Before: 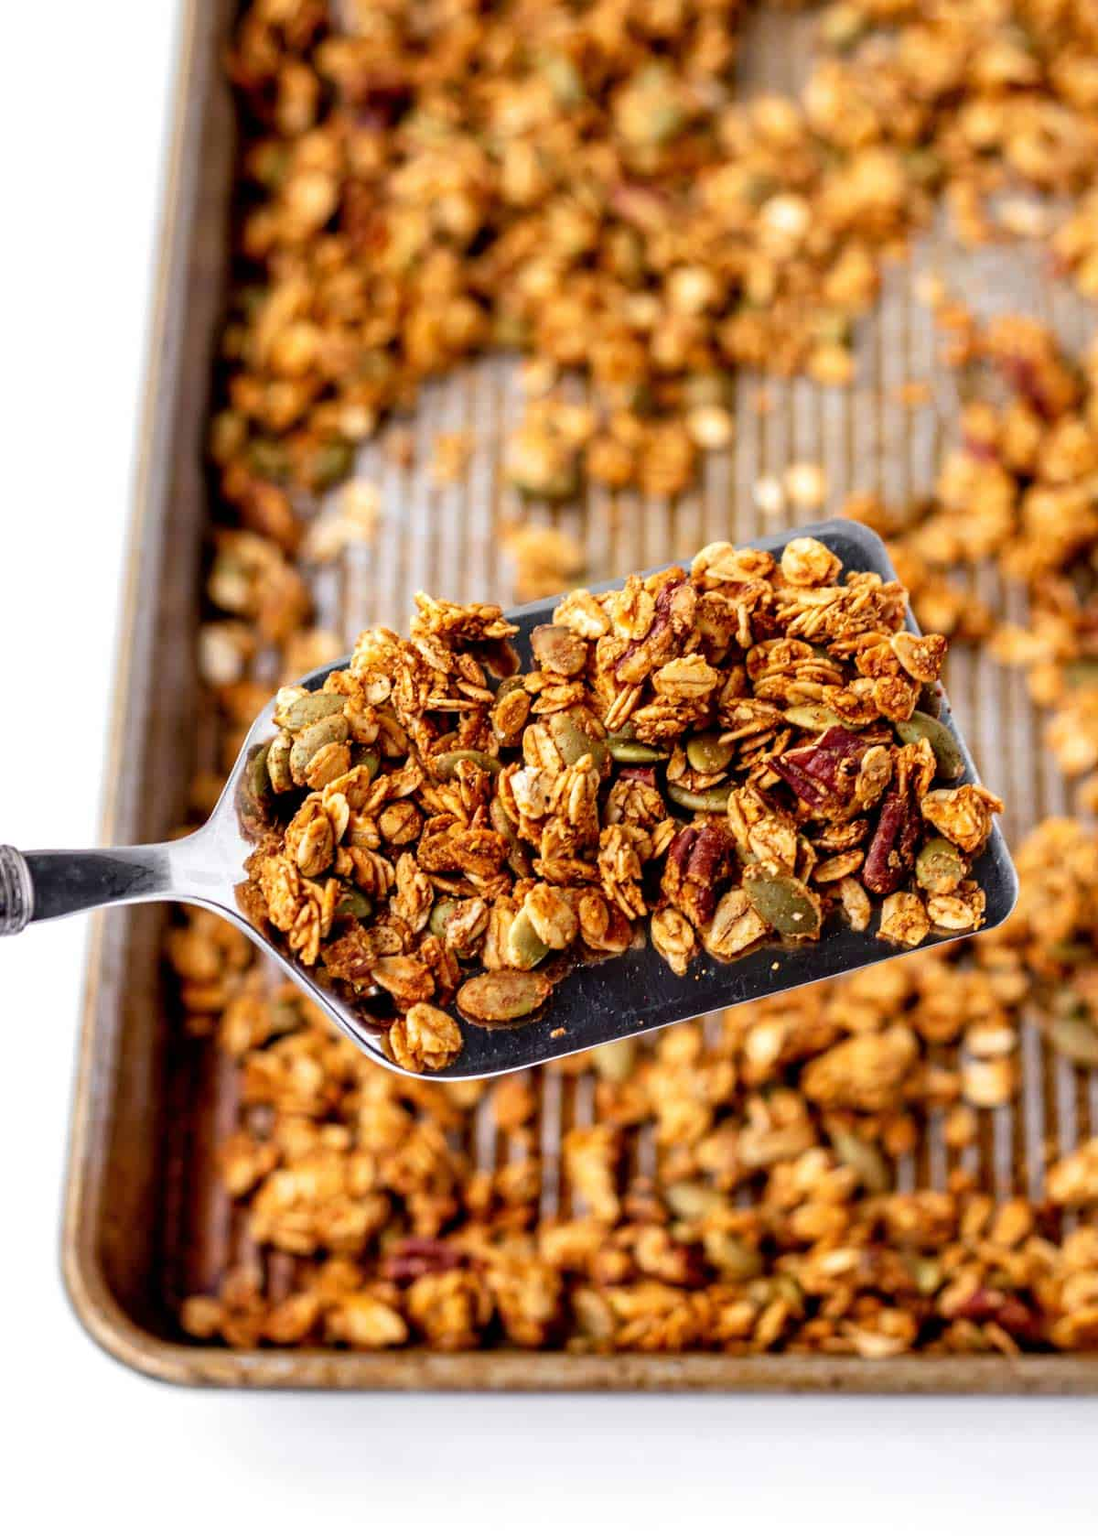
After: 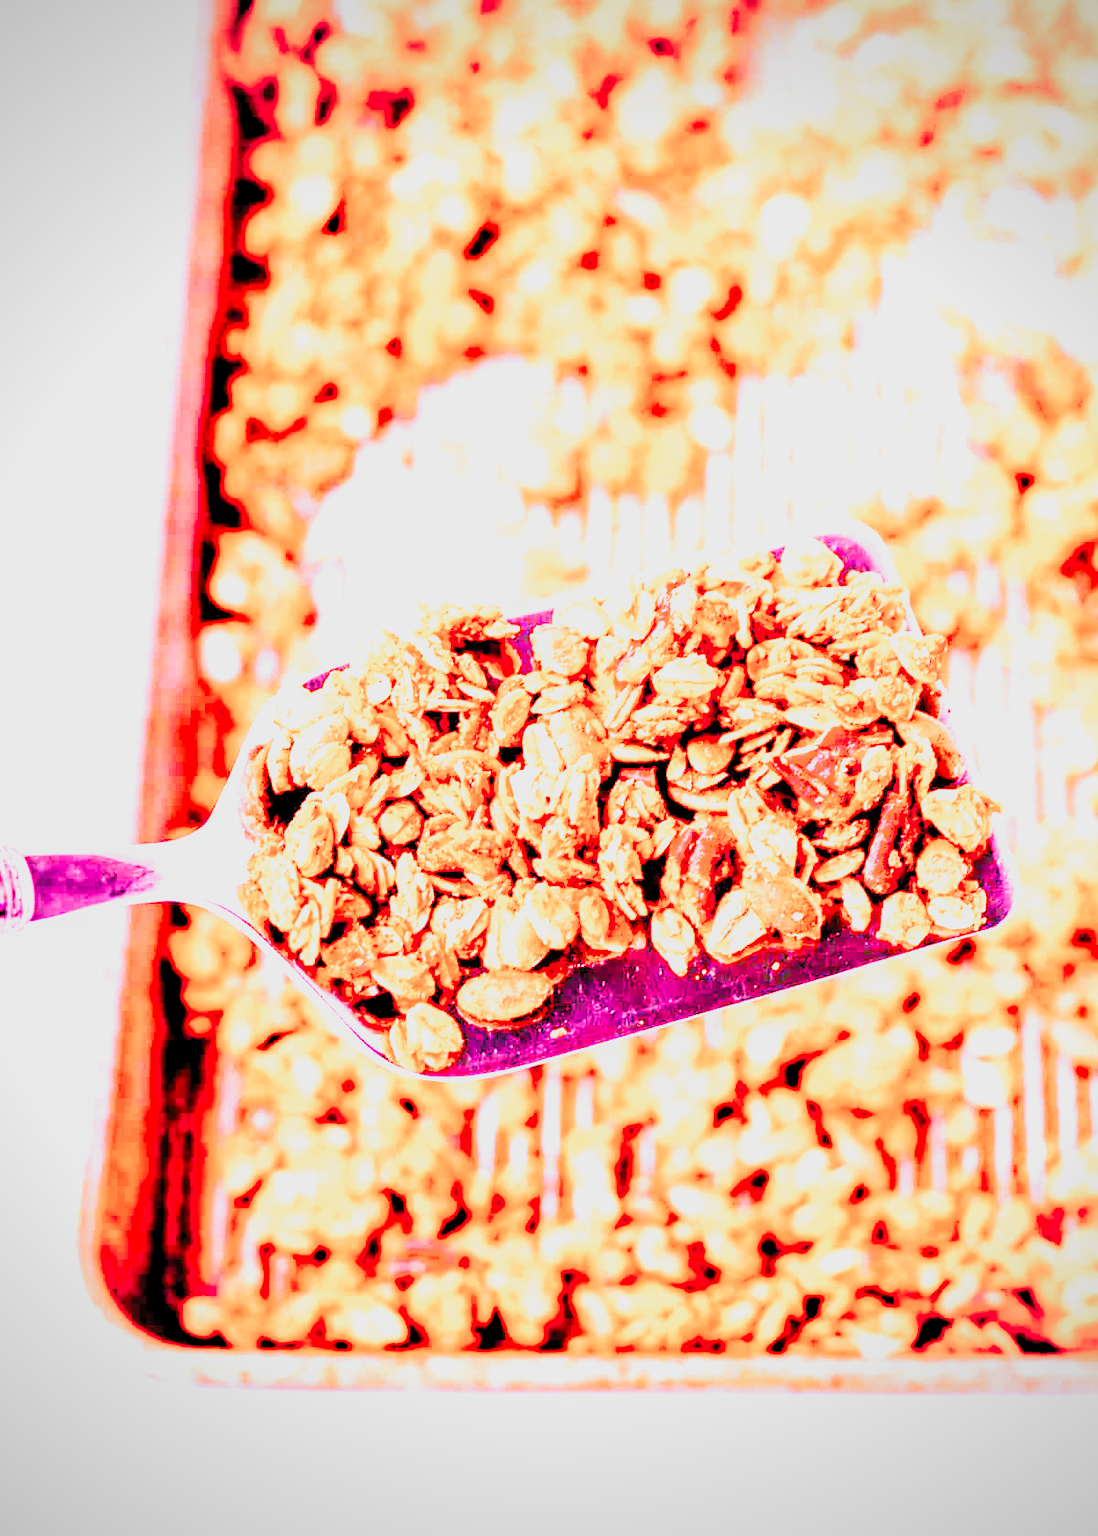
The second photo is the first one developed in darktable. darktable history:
white balance: red 2.229, blue 1.46
highlight reconstruction: on, module defaults
local contrast: highlights 100%, shadows 100%, detail 120%, midtone range 0.2
contrast brightness saturation: contrast 0.2, brightness 0.16, saturation 0.22
color balance rgb: perceptual saturation grading › global saturation 25%, perceptual brilliance grading › mid-tones 10%, perceptual brilliance grading › shadows 15%, global vibrance 20%
filmic: grey point source 18, black point source -8.65, white point source 2.45, grey point target 18, white point target 100, output power 2.2, latitude stops 2, contrast 1.5, saturation 100, global saturation 100
filmic rgb: black relative exposure -7.65 EV, white relative exposure 4.56 EV, hardness 3.61
haze removal: strength 0.29, distance 0.25, compatibility mode true, adaptive false
tone equalizer: on, module defaults
vibrance: on, module defaults
vignetting: fall-off radius 60.92%
exposure: black level correction 0, exposure 1.75 EV, compensate exposure bias true, compensate highlight preservation false
